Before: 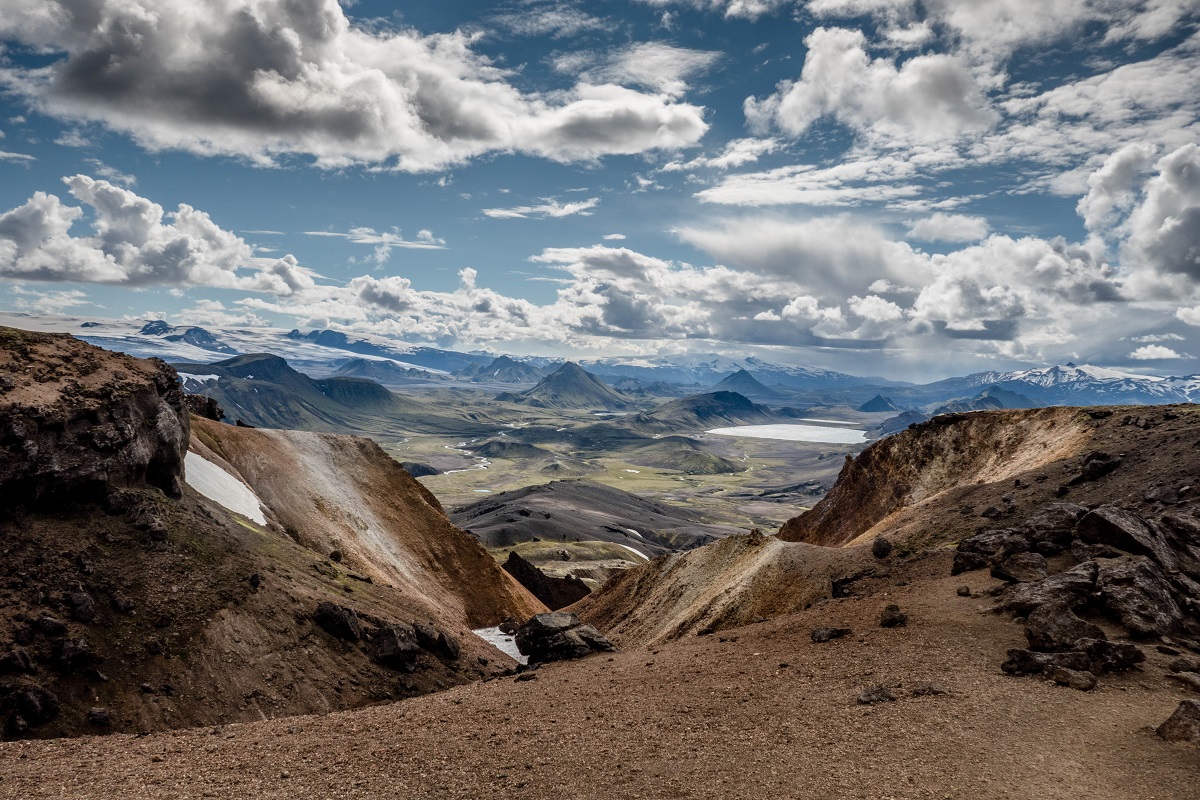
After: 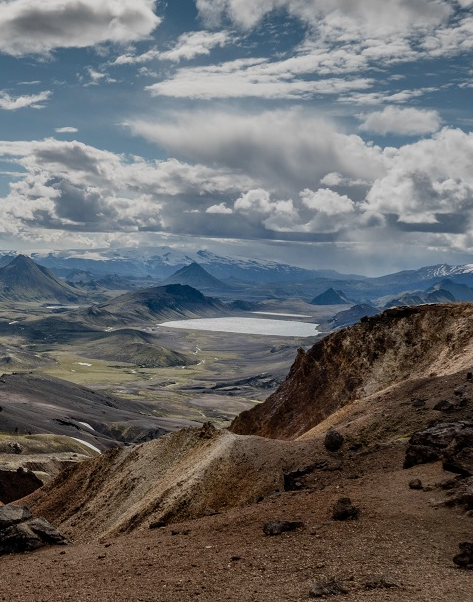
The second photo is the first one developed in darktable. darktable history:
exposure: exposure -0.492 EV, compensate highlight preservation false
crop: left 45.721%, top 13.393%, right 14.118%, bottom 10.01%
